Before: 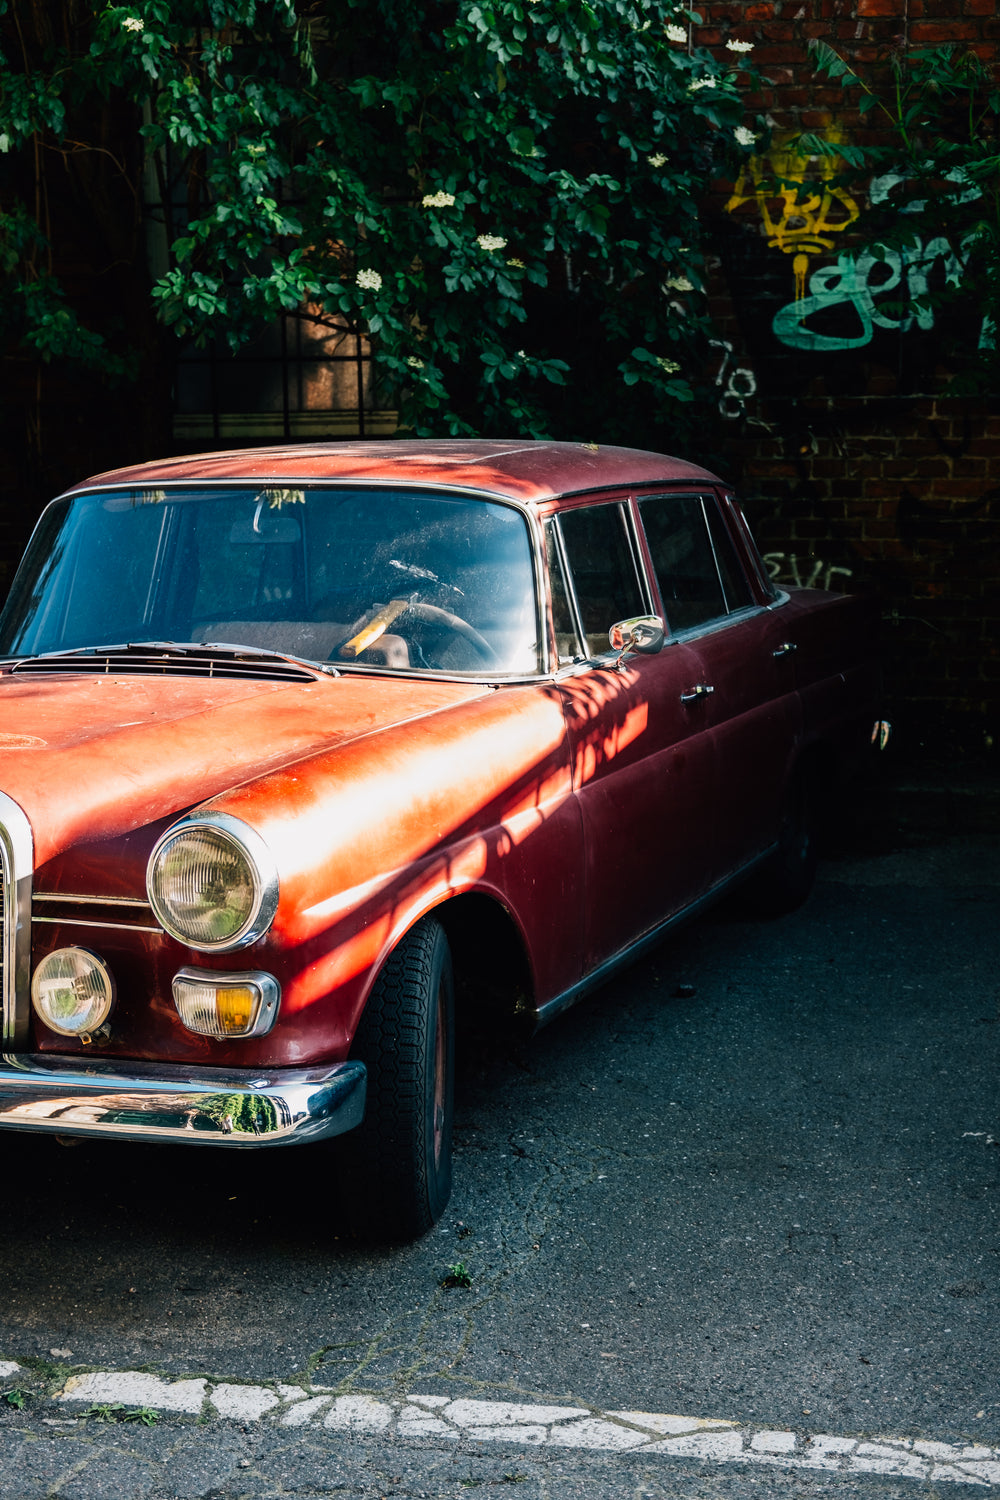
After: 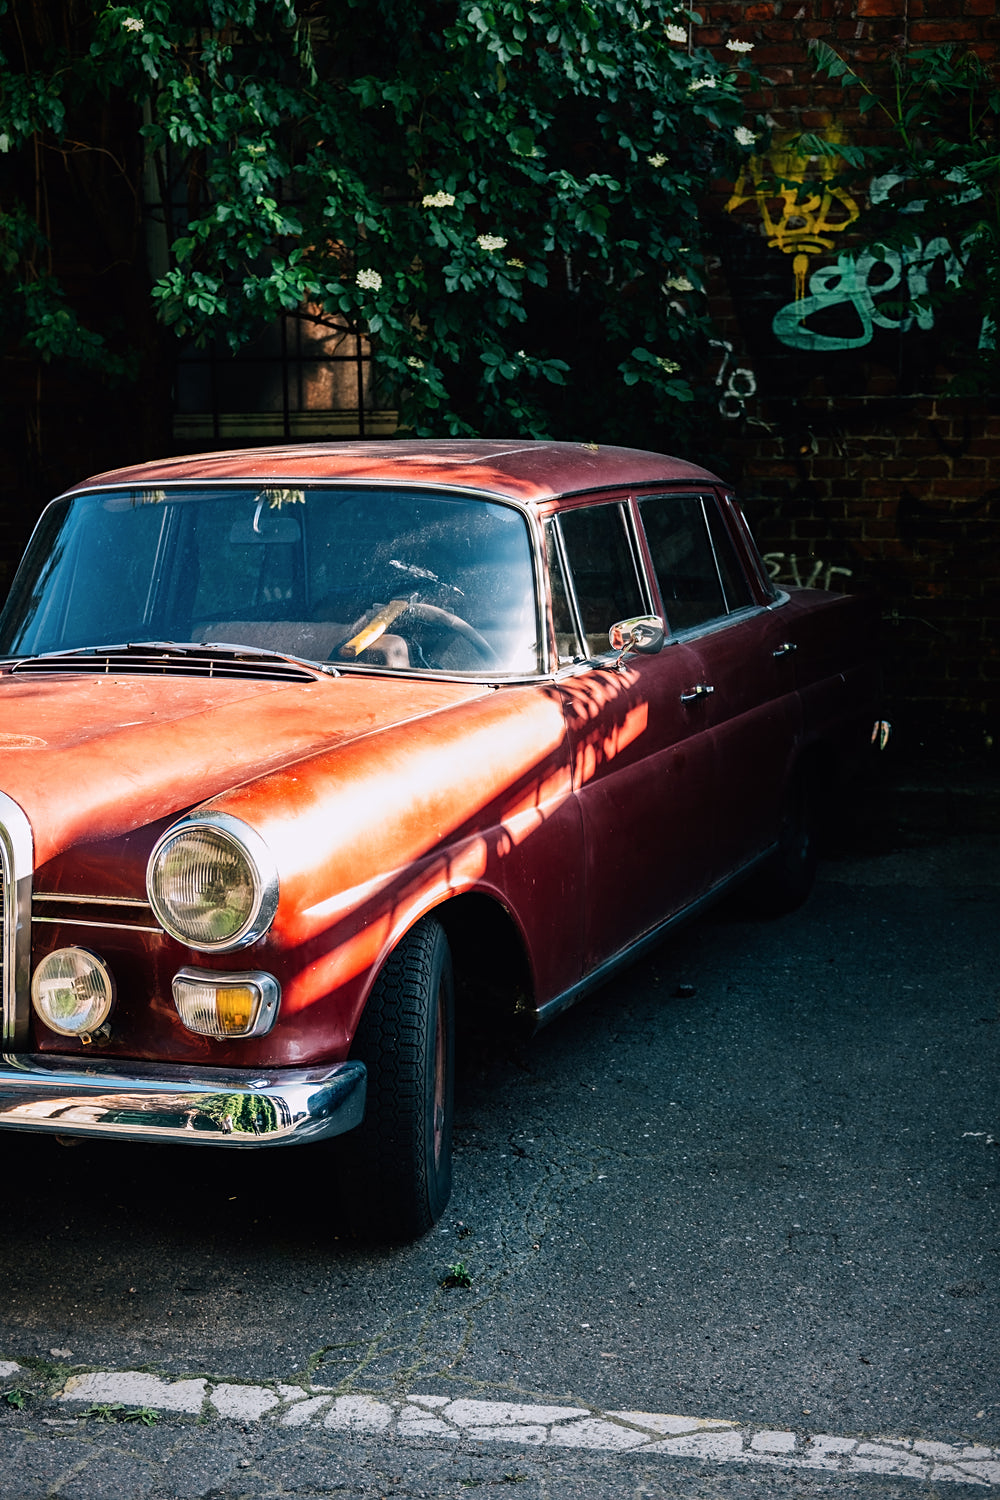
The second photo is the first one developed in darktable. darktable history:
vignetting: saturation 0, unbound false
white balance: red 1.009, blue 1.027
contrast brightness saturation: saturation -0.05
sharpen: amount 0.2
